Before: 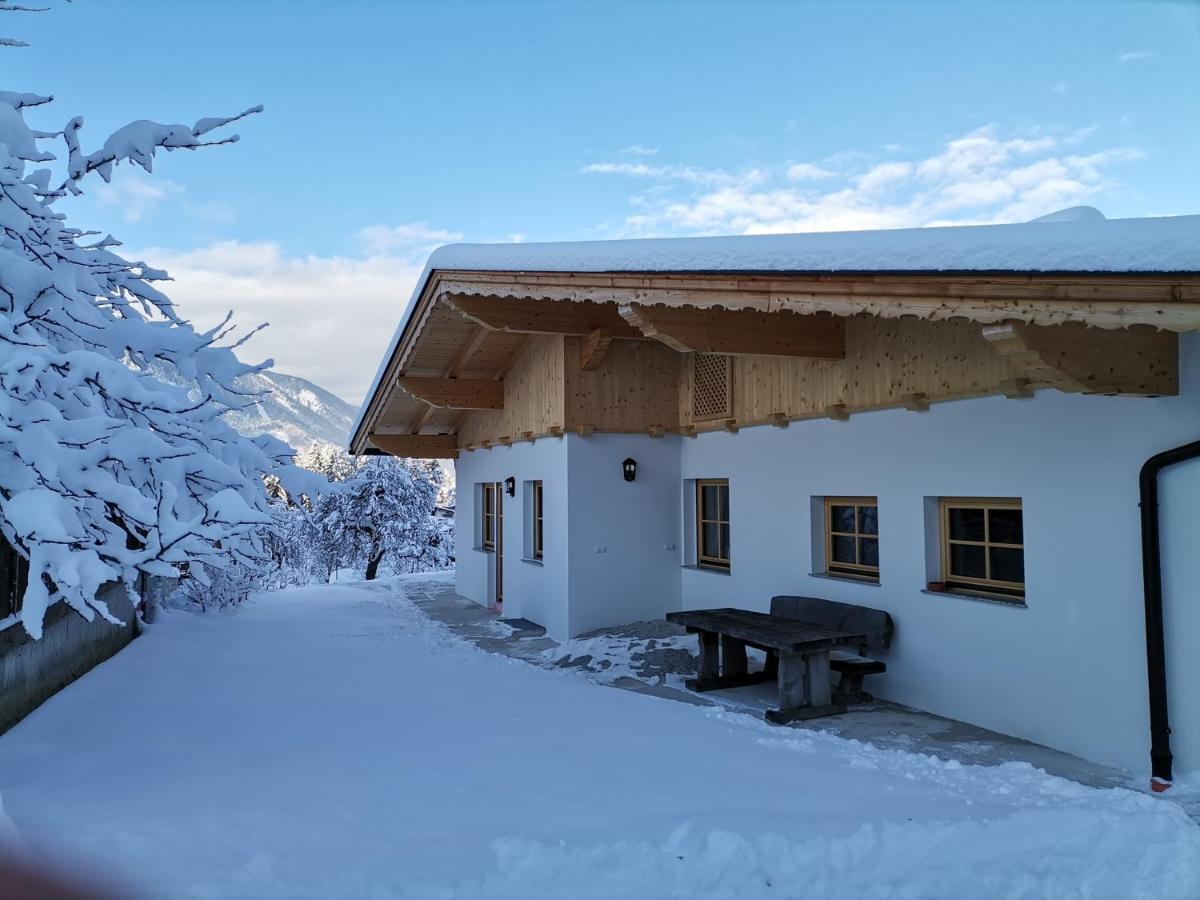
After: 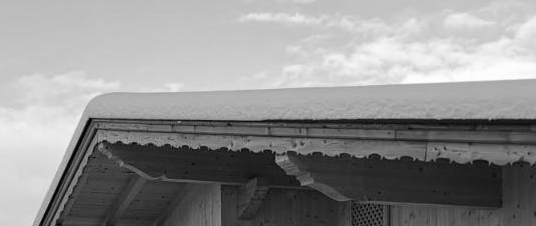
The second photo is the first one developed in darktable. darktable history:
crop: left 28.64%, top 16.832%, right 26.637%, bottom 58.055%
white balance: red 0.974, blue 1.044
monochrome: on, module defaults
